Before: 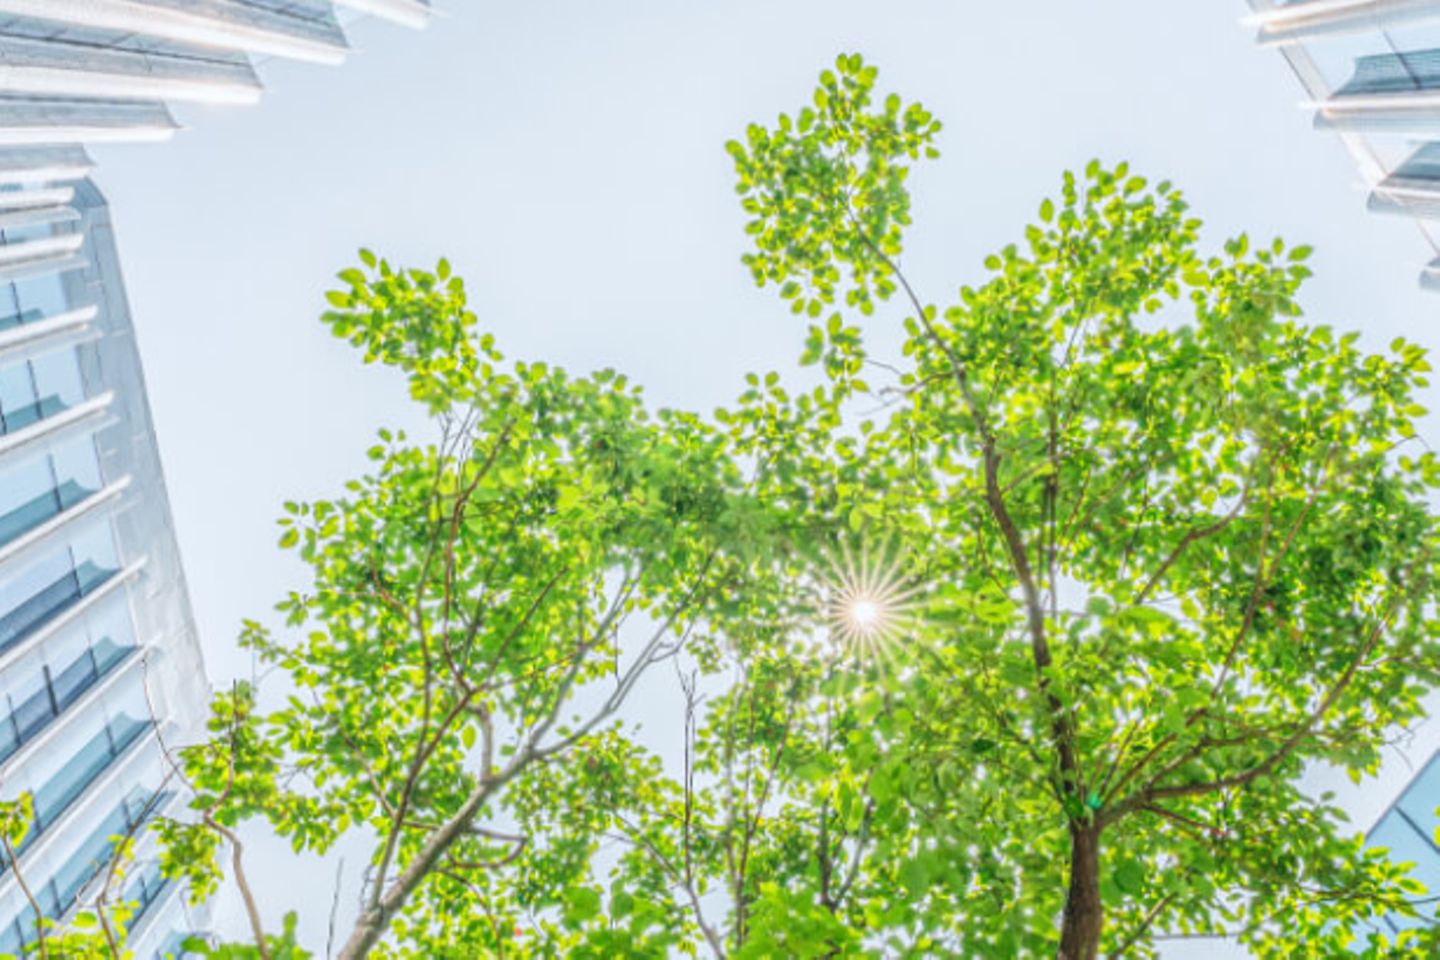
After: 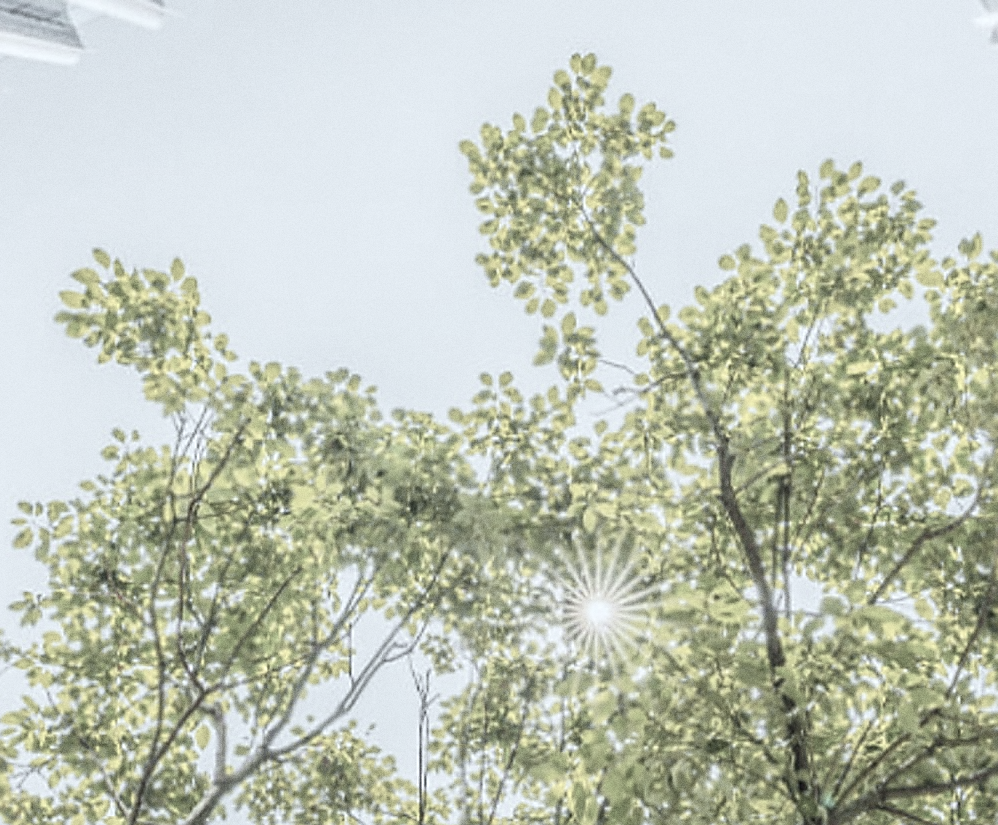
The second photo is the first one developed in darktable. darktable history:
tone curve: curves: ch0 [(0, 0.024) (0.119, 0.146) (0.474, 0.485) (0.718, 0.739) (0.817, 0.839) (1, 0.998)]; ch1 [(0, 0) (0.377, 0.416) (0.439, 0.451) (0.477, 0.477) (0.501, 0.503) (0.538, 0.544) (0.58, 0.602) (0.664, 0.676) (0.783, 0.804) (1, 1)]; ch2 [(0, 0) (0.38, 0.405) (0.463, 0.456) (0.498, 0.497) (0.524, 0.535) (0.578, 0.576) (0.648, 0.665) (1, 1)], color space Lab, independent channels, preserve colors none
crop: left 18.479%, right 12.2%, bottom 13.971%
color correction: saturation 0.3
tone equalizer: on, module defaults
sharpen: radius 1.4, amount 1.25, threshold 0.7
grain: coarseness 0.09 ISO
white balance: red 0.925, blue 1.046
